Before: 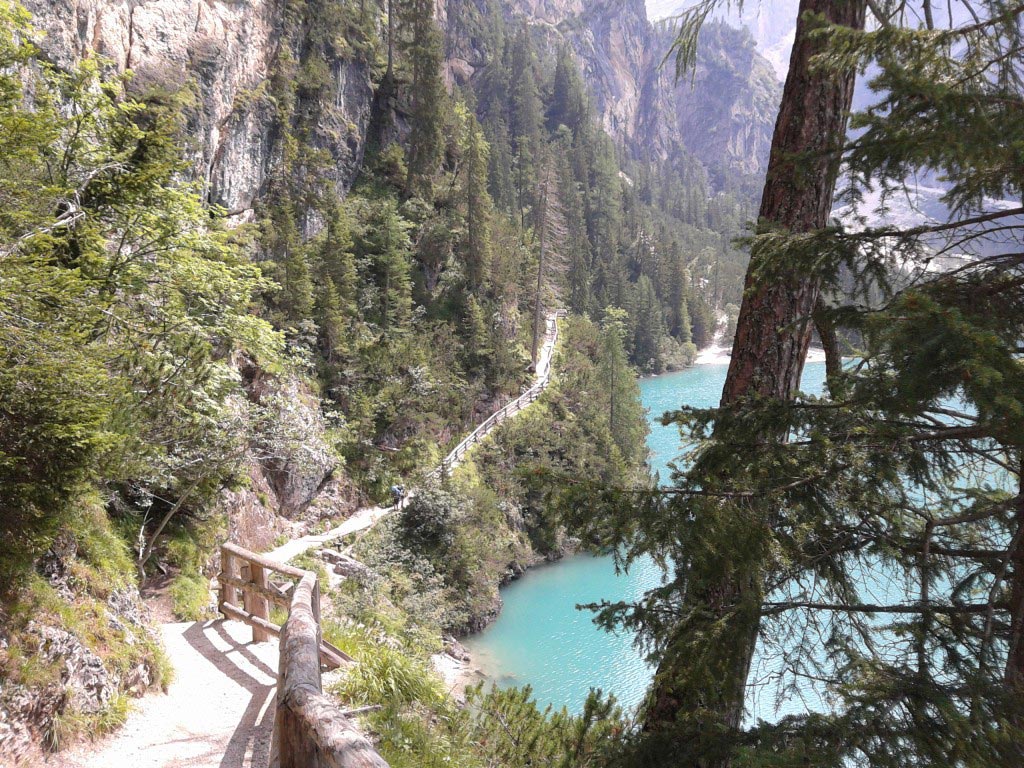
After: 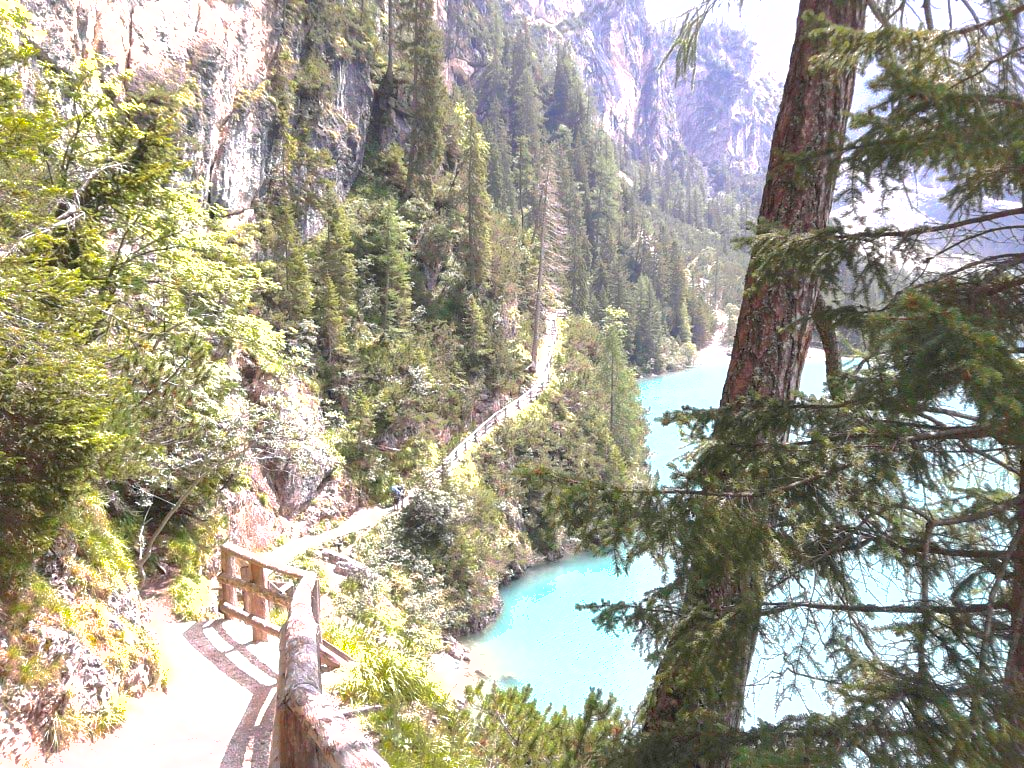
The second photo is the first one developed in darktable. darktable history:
shadows and highlights: on, module defaults
exposure: black level correction 0, exposure 1.1 EV, compensate highlight preservation false
